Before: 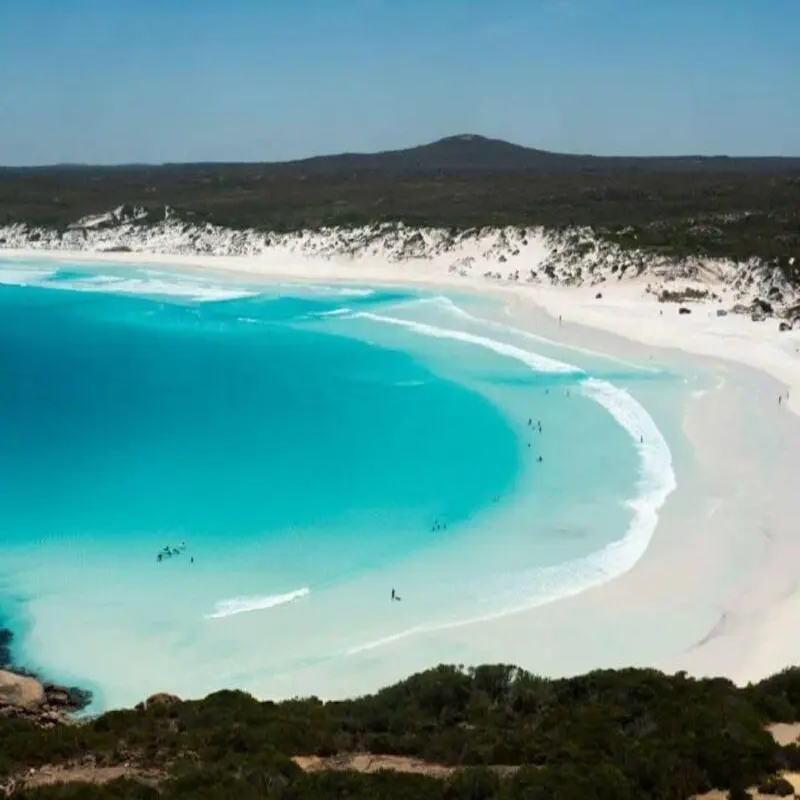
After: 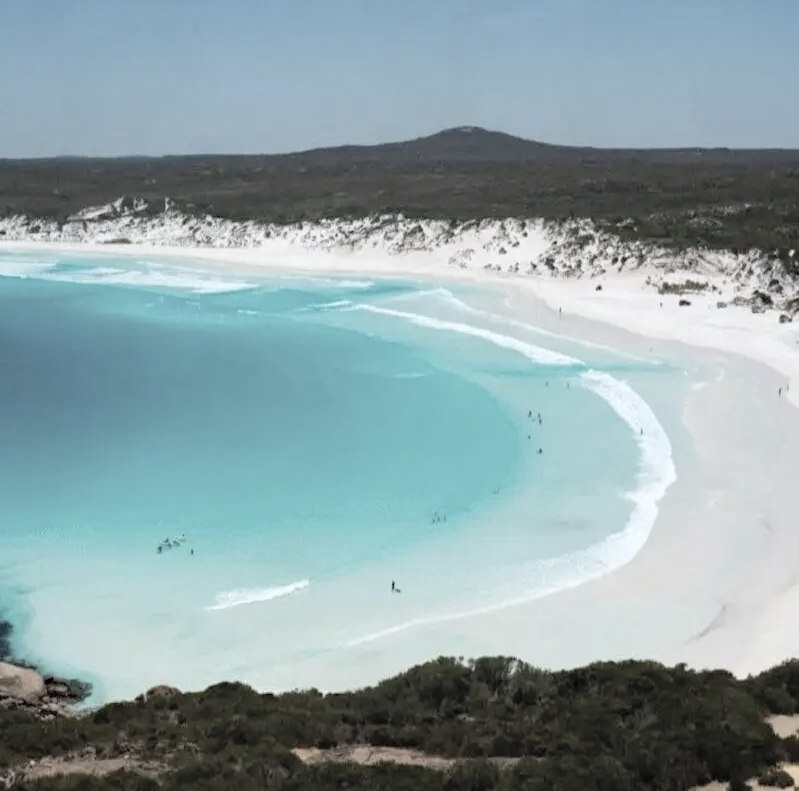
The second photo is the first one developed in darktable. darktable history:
crop: top 1.049%, right 0.001%
contrast brightness saturation: brightness 0.18, saturation -0.5
white balance: red 0.976, blue 1.04
haze removal: compatibility mode true, adaptive false
